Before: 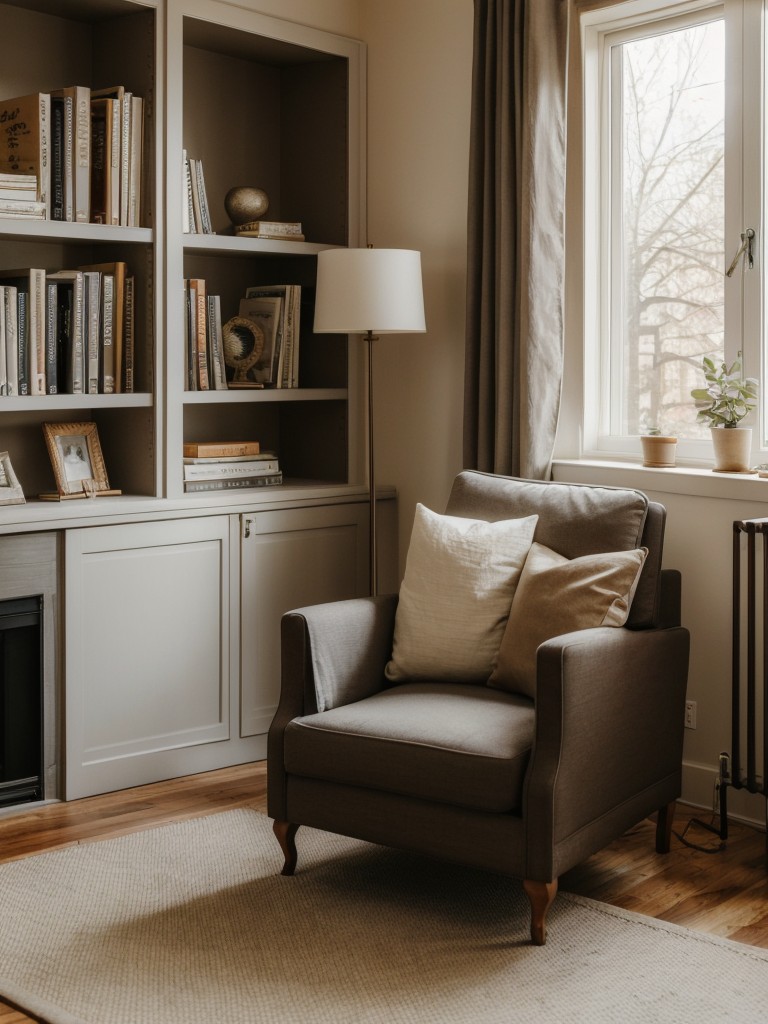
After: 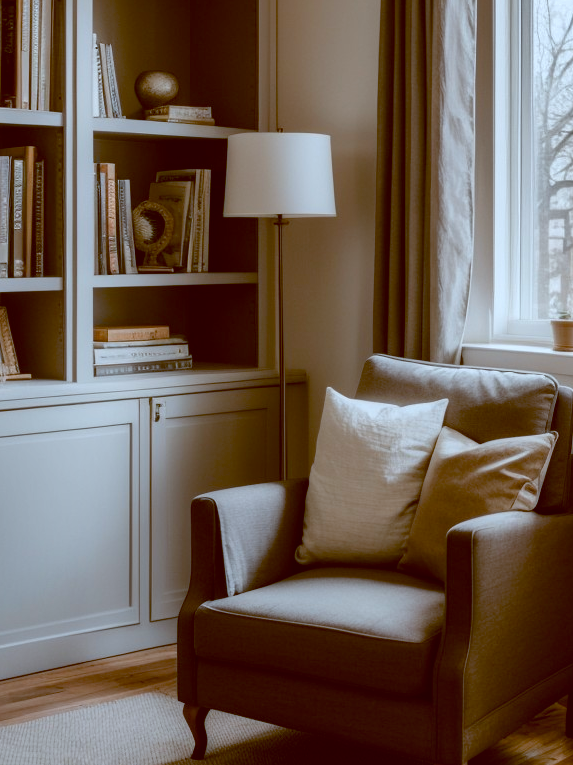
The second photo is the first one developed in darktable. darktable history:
color balance: lift [1, 1.015, 1.004, 0.985], gamma [1, 0.958, 0.971, 1.042], gain [1, 0.956, 0.977, 1.044]
shadows and highlights: shadows 24.5, highlights -78.15, soften with gaussian
crop and rotate: left 11.831%, top 11.346%, right 13.429%, bottom 13.899%
color correction: highlights a* -4.18, highlights b* -10.81
